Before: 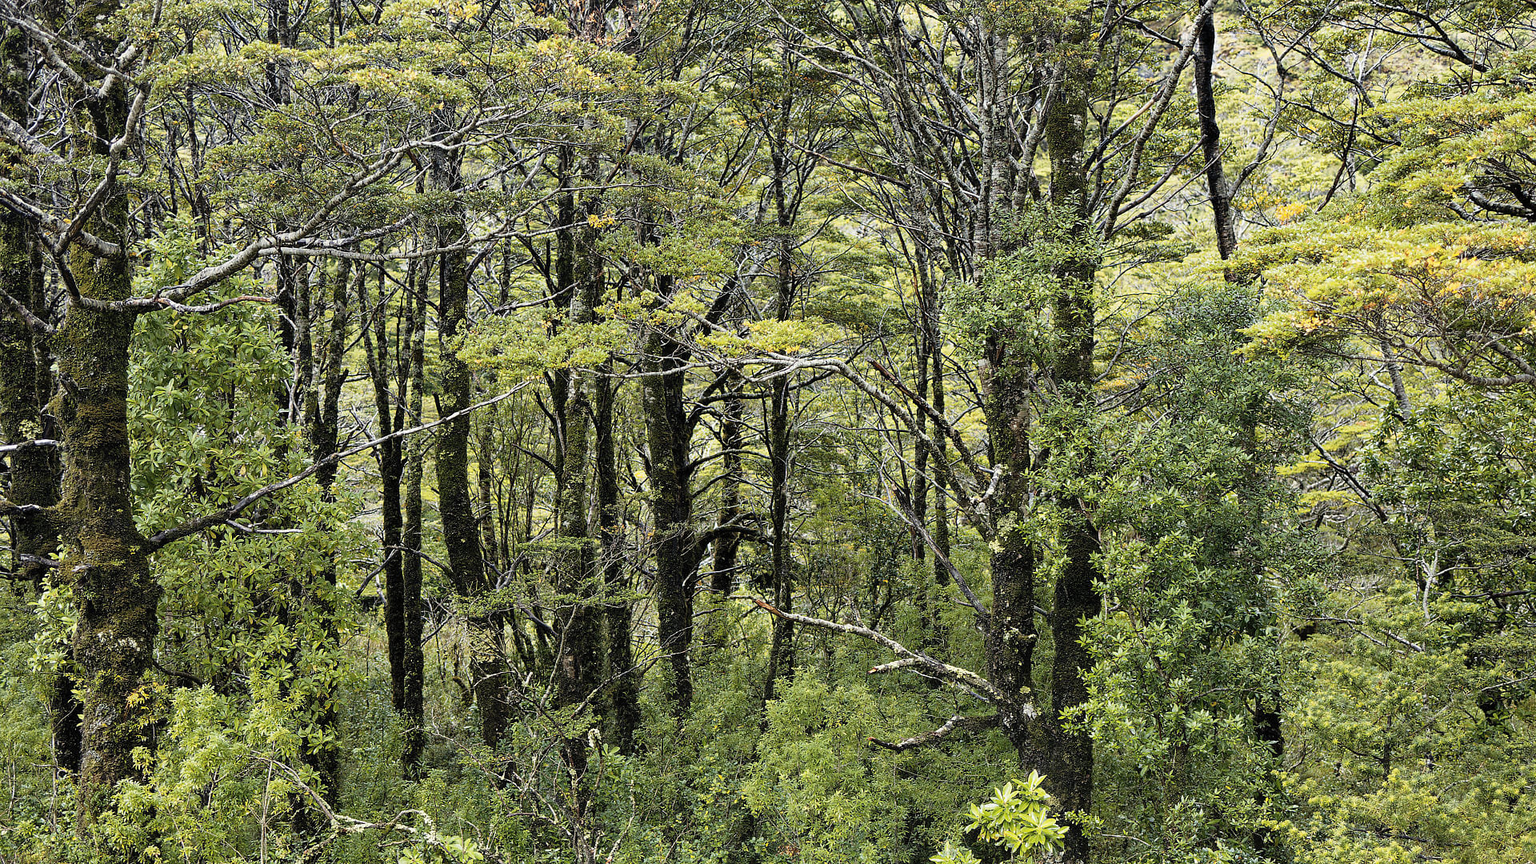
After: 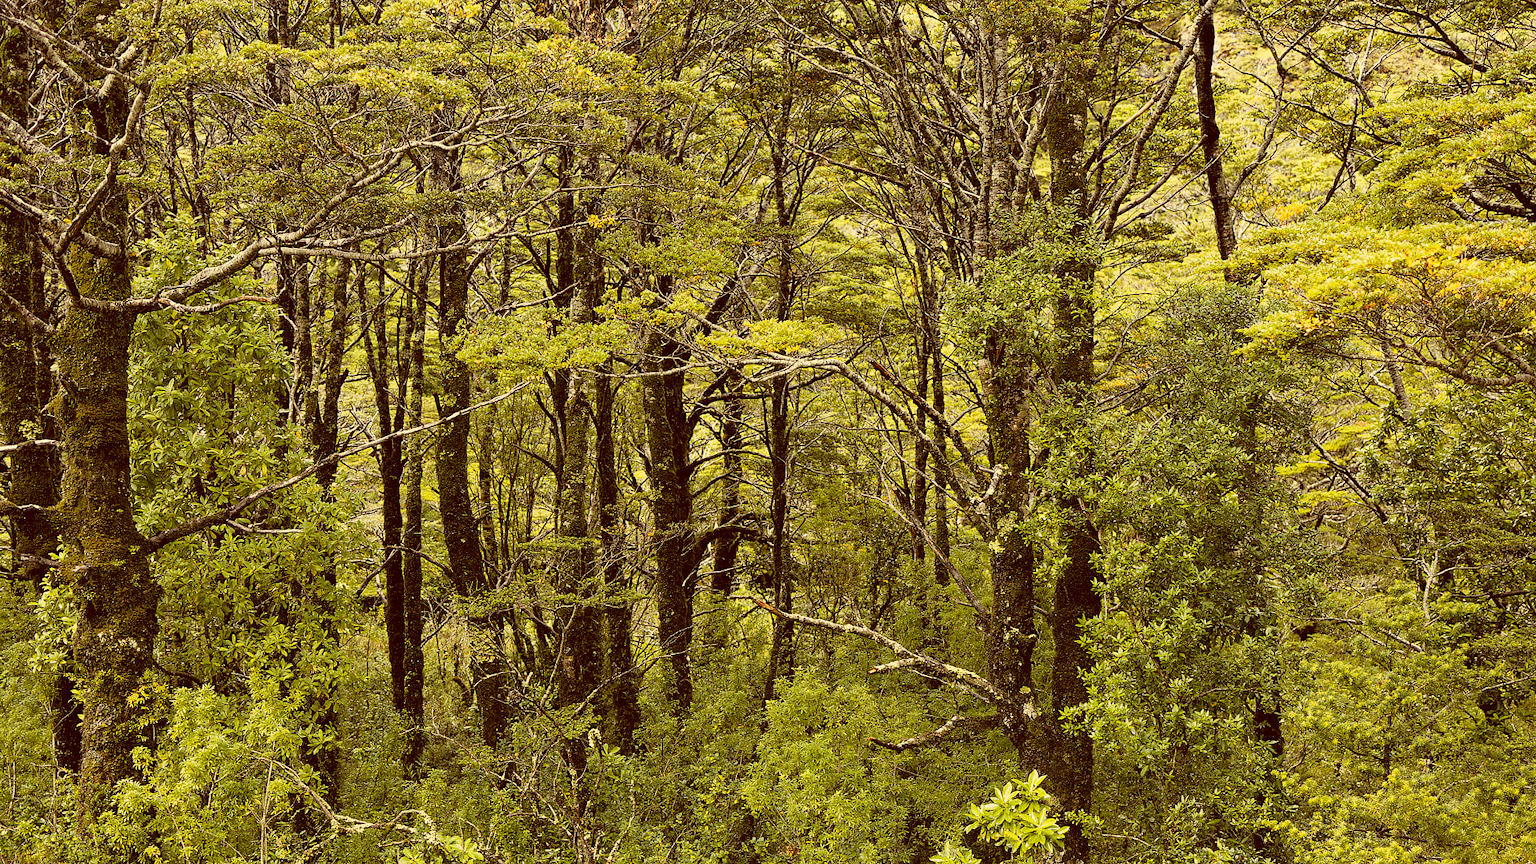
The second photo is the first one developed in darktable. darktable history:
exposure: compensate highlight preservation false
color correction: highlights a* 1.12, highlights b* 24.26, shadows a* 15.58, shadows b* 24.26
